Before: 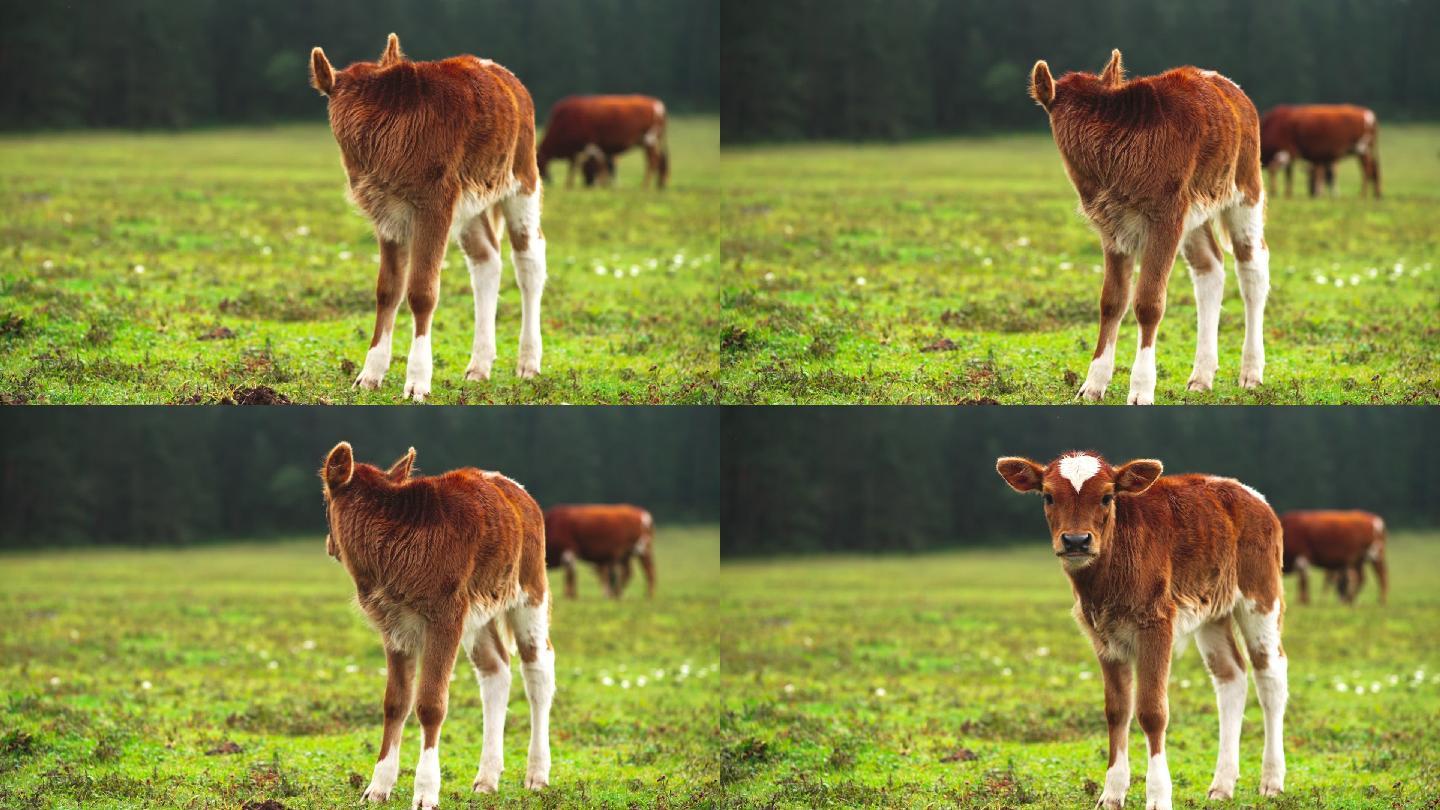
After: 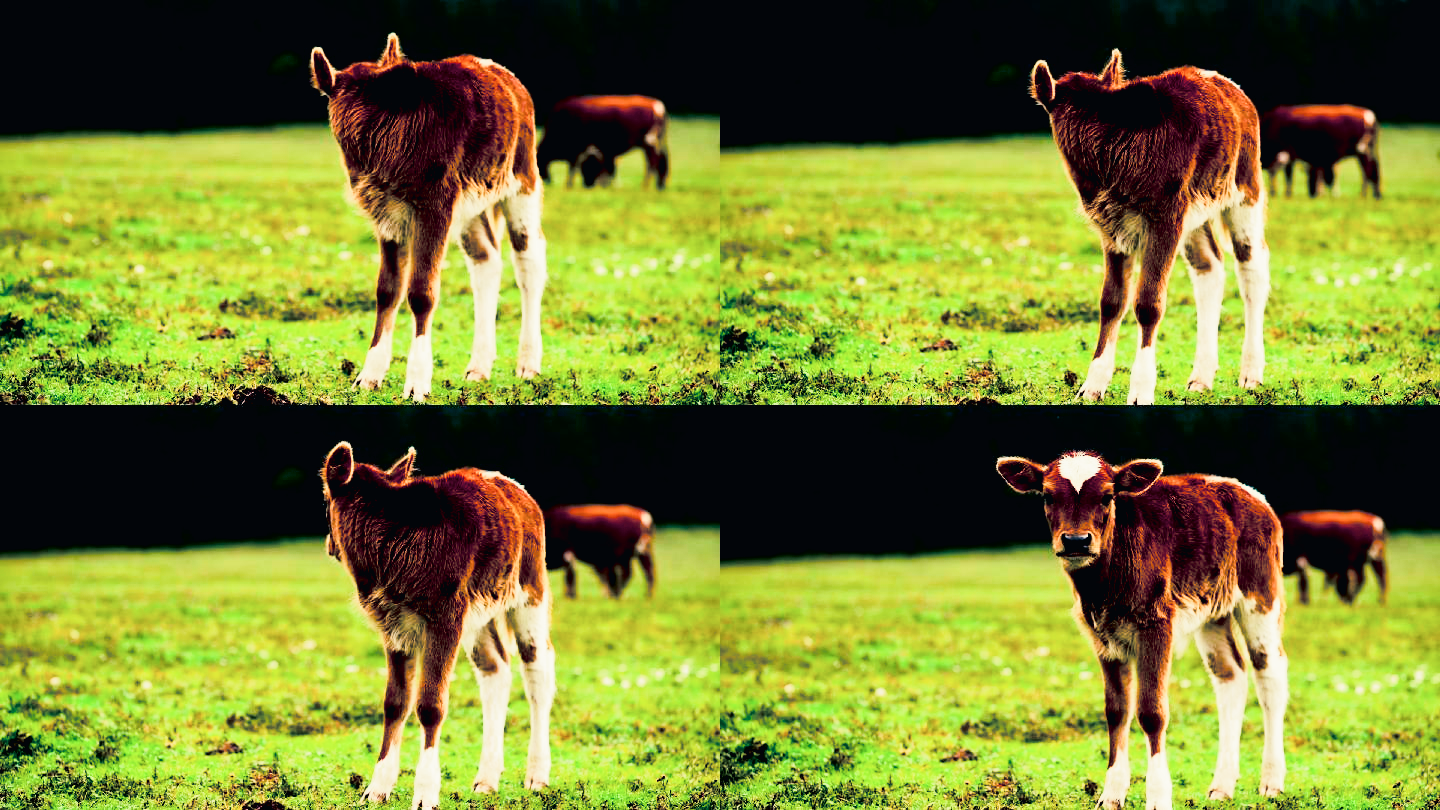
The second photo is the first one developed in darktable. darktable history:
tone equalizer: -8 EV -0.75 EV, -7 EV -0.7 EV, -6 EV -0.6 EV, -5 EV -0.4 EV, -3 EV 0.4 EV, -2 EV 0.6 EV, -1 EV 0.7 EV, +0 EV 0.75 EV, edges refinement/feathering 500, mask exposure compensation -1.57 EV, preserve details no
split-toning: shadows › hue 216°, shadows › saturation 1, highlights › hue 57.6°, balance -33.4
exposure: black level correction 0.047, exposure 0.013 EV, compensate highlight preservation false
filmic rgb: black relative exposure -7.32 EV, white relative exposure 5.09 EV, hardness 3.2
color balance rgb: shadows lift › chroma 2%, shadows lift › hue 247.2°, power › chroma 0.3%, power › hue 25.2°, highlights gain › chroma 3%, highlights gain › hue 60°, global offset › luminance 0.75%, perceptual saturation grading › global saturation 20%, perceptual saturation grading › highlights -20%, perceptual saturation grading › shadows 30%, global vibrance 20%
tone curve: curves: ch0 [(0, 0.013) (0.054, 0.018) (0.205, 0.191) (0.289, 0.292) (0.39, 0.424) (0.493, 0.551) (0.647, 0.752) (0.778, 0.895) (1, 0.998)]; ch1 [(0, 0) (0.385, 0.343) (0.439, 0.415) (0.494, 0.495) (0.501, 0.501) (0.51, 0.509) (0.54, 0.546) (0.586, 0.606) (0.66, 0.701) (0.783, 0.804) (1, 1)]; ch2 [(0, 0) (0.32, 0.281) (0.403, 0.399) (0.441, 0.428) (0.47, 0.469) (0.498, 0.496) (0.524, 0.538) (0.566, 0.579) (0.633, 0.665) (0.7, 0.711) (1, 1)], color space Lab, independent channels, preserve colors none
color calibration: x 0.367, y 0.379, temperature 4395.86 K
